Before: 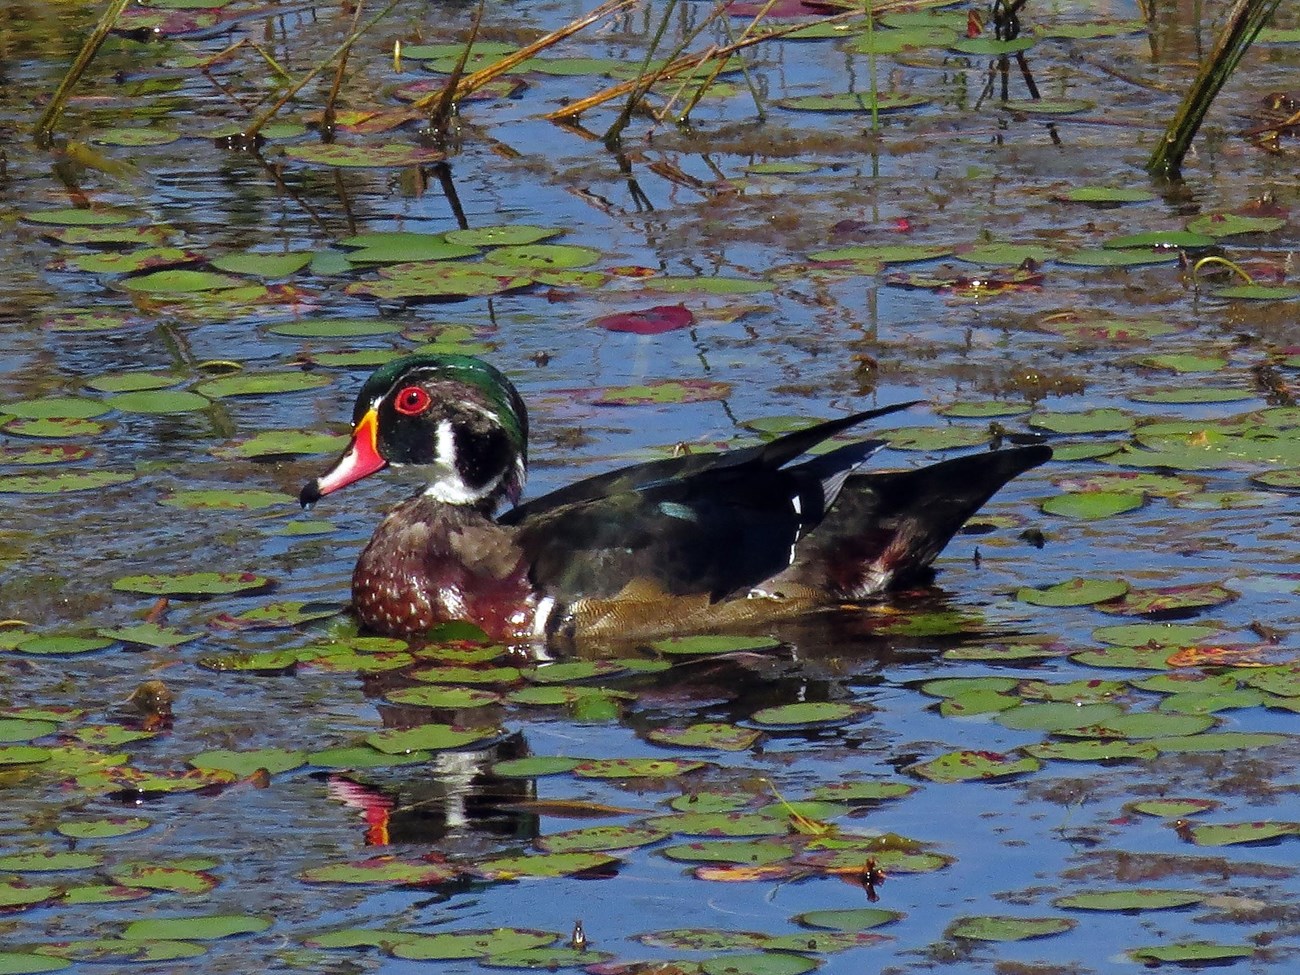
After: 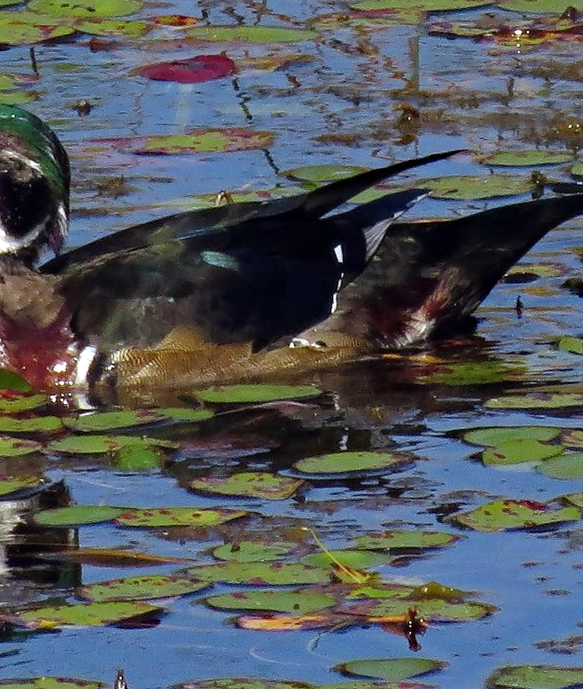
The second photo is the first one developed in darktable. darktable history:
haze removal: compatibility mode true, adaptive false
crop: left 35.261%, top 25.844%, right 19.85%, bottom 3.452%
